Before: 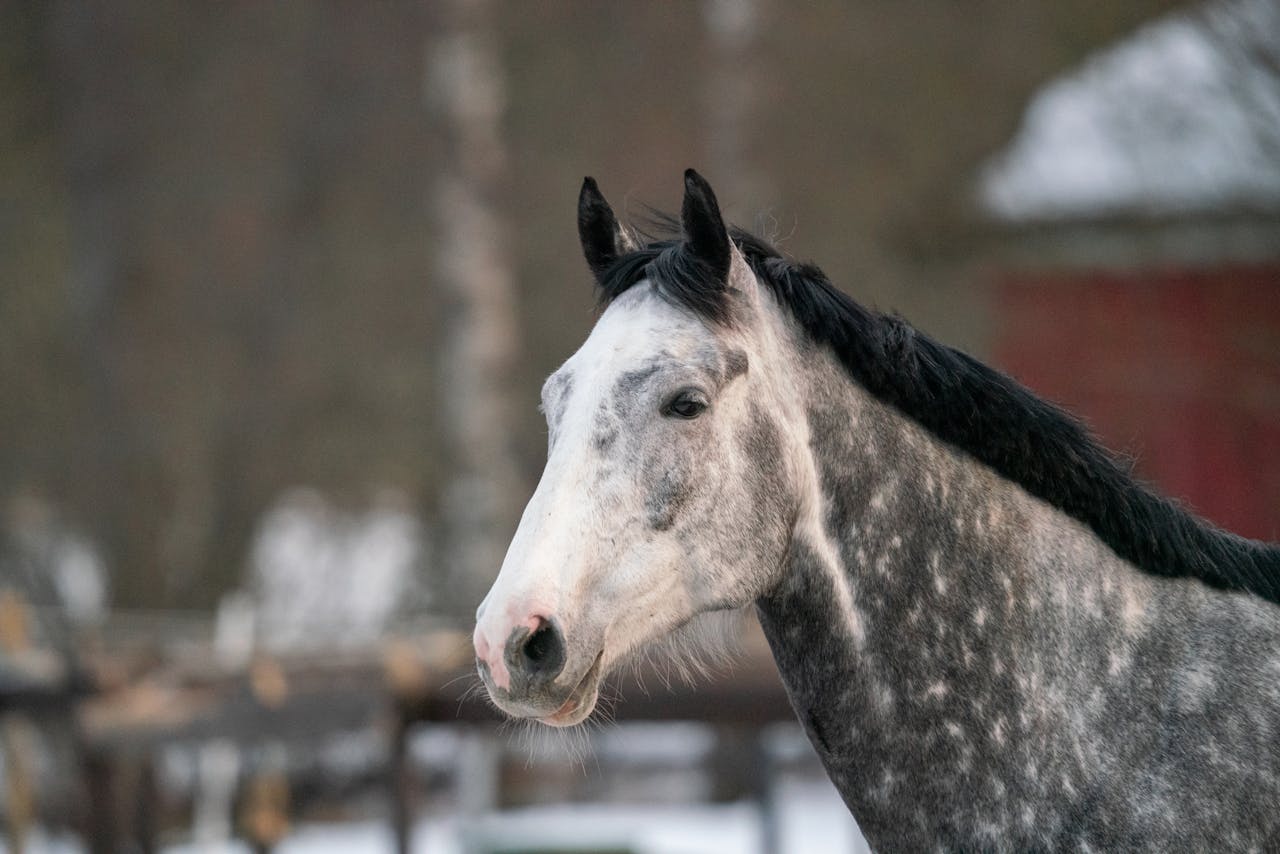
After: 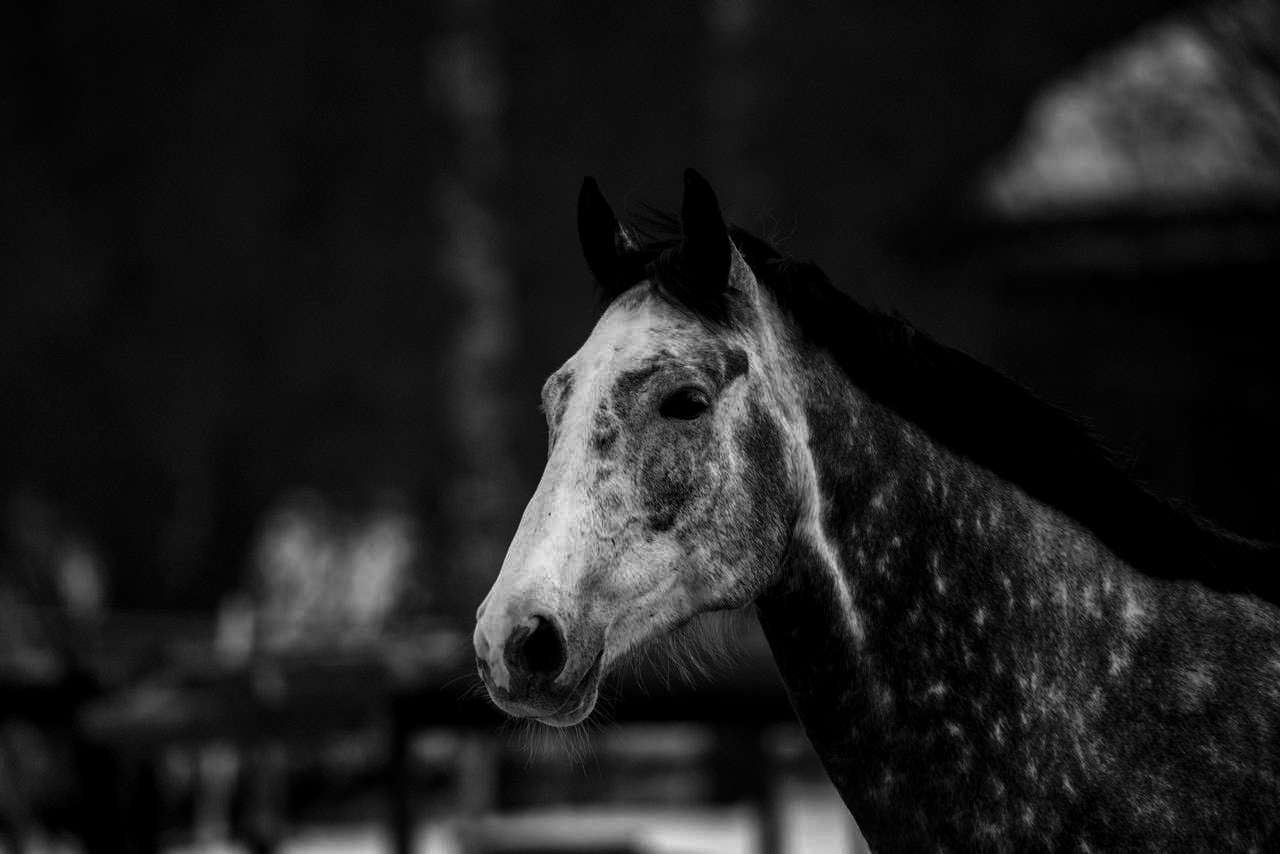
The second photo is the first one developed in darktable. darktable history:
contrast brightness saturation: contrast 0.018, brightness -0.985, saturation -0.994
local contrast: on, module defaults
